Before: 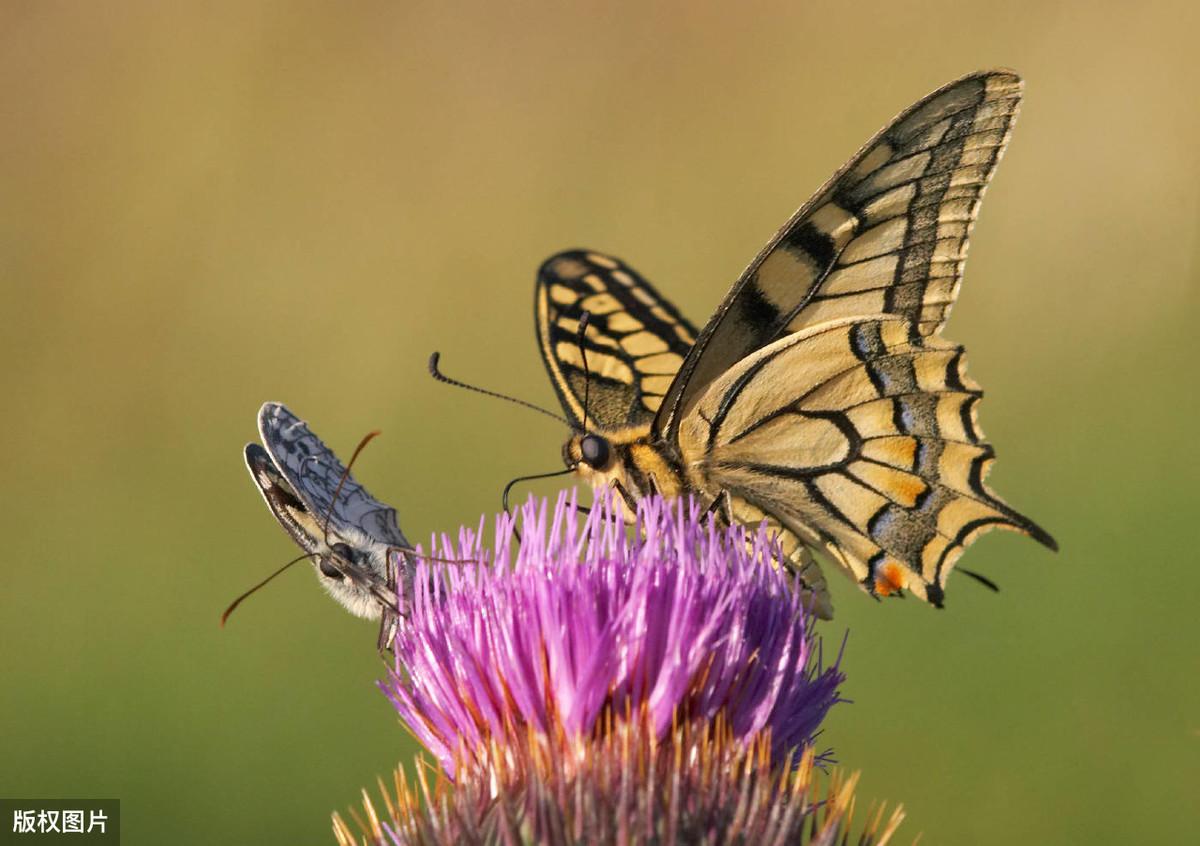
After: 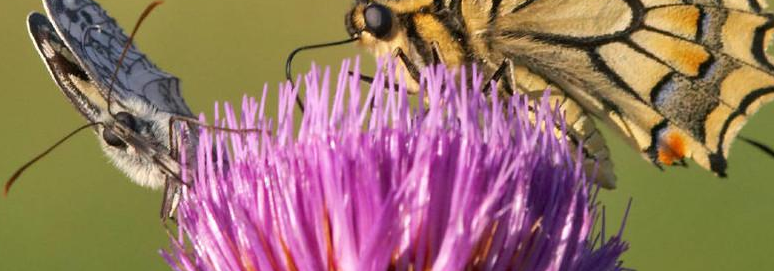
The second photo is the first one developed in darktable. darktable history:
crop: left 18.159%, top 51.007%, right 17.326%, bottom 16.904%
